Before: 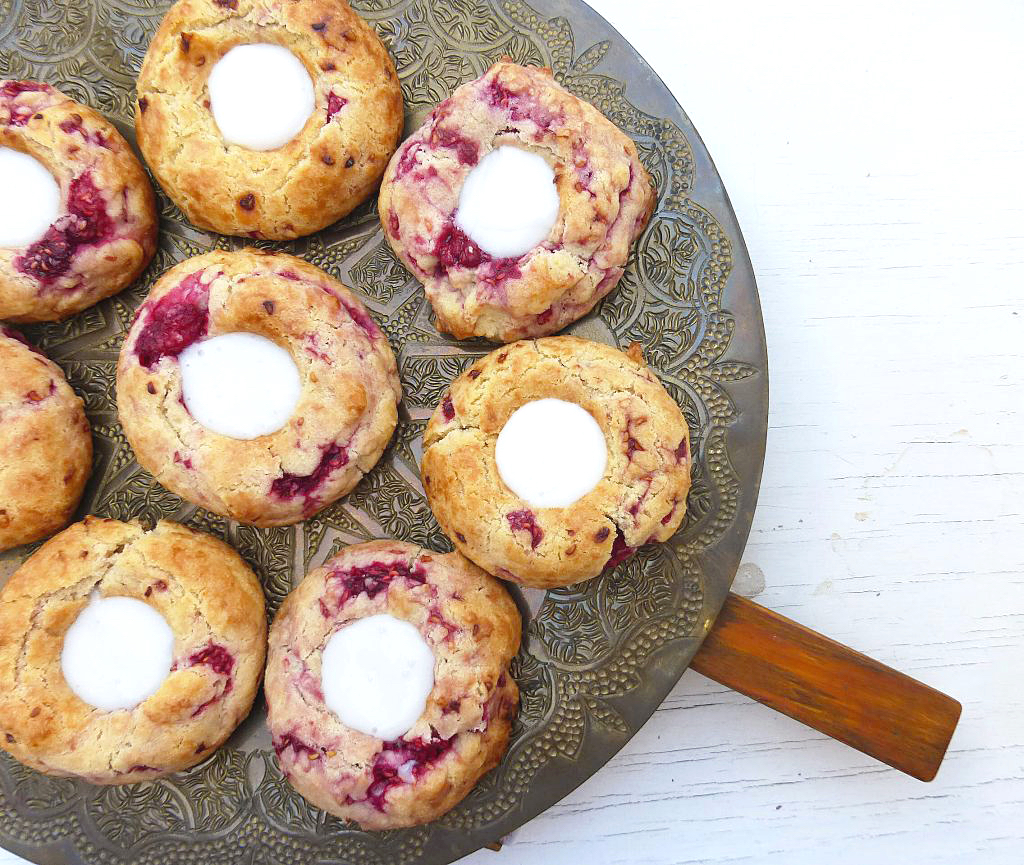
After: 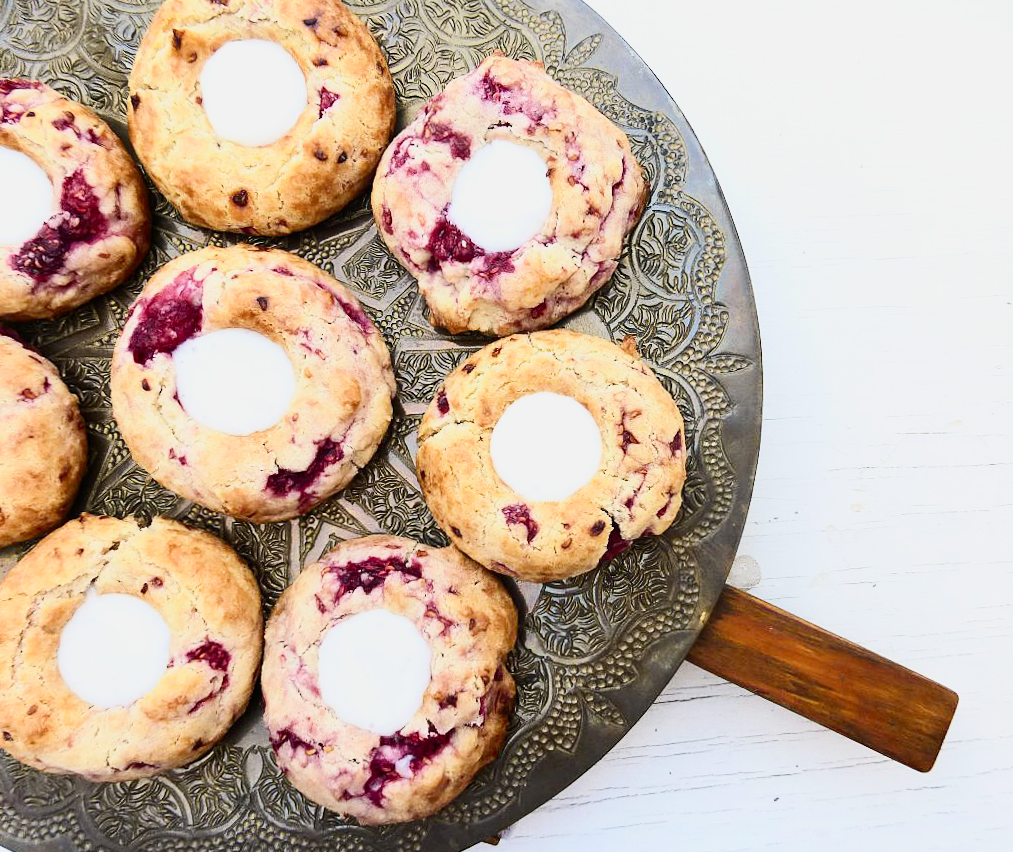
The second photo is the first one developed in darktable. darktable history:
filmic rgb: black relative exposure -7.65 EV, white relative exposure 4.56 EV, hardness 3.61
contrast brightness saturation: contrast 0.39, brightness 0.1
rotate and perspective: rotation -0.45°, automatic cropping original format, crop left 0.008, crop right 0.992, crop top 0.012, crop bottom 0.988
tone equalizer: on, module defaults
